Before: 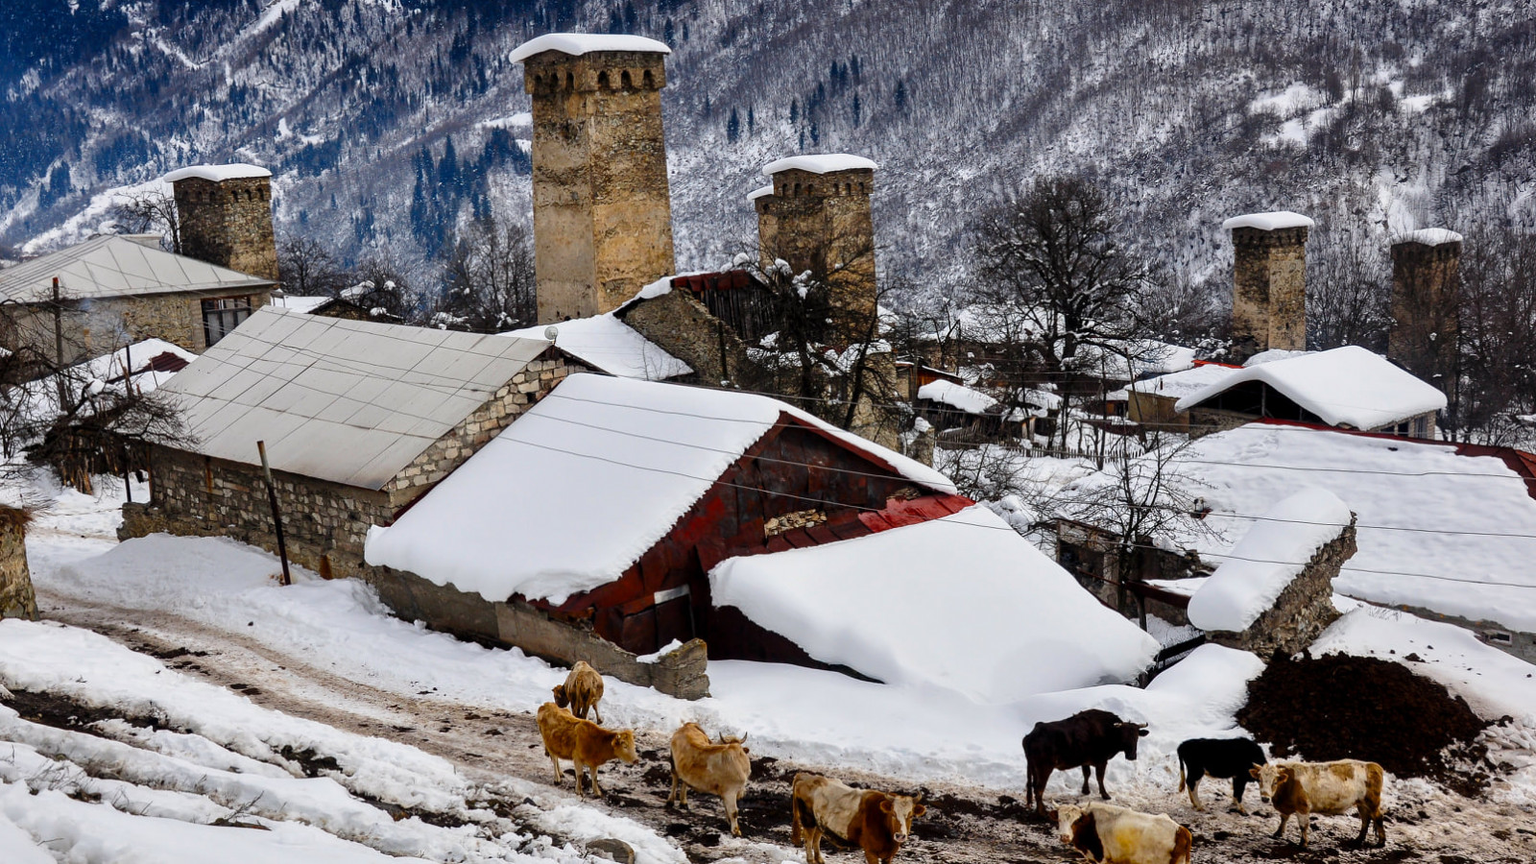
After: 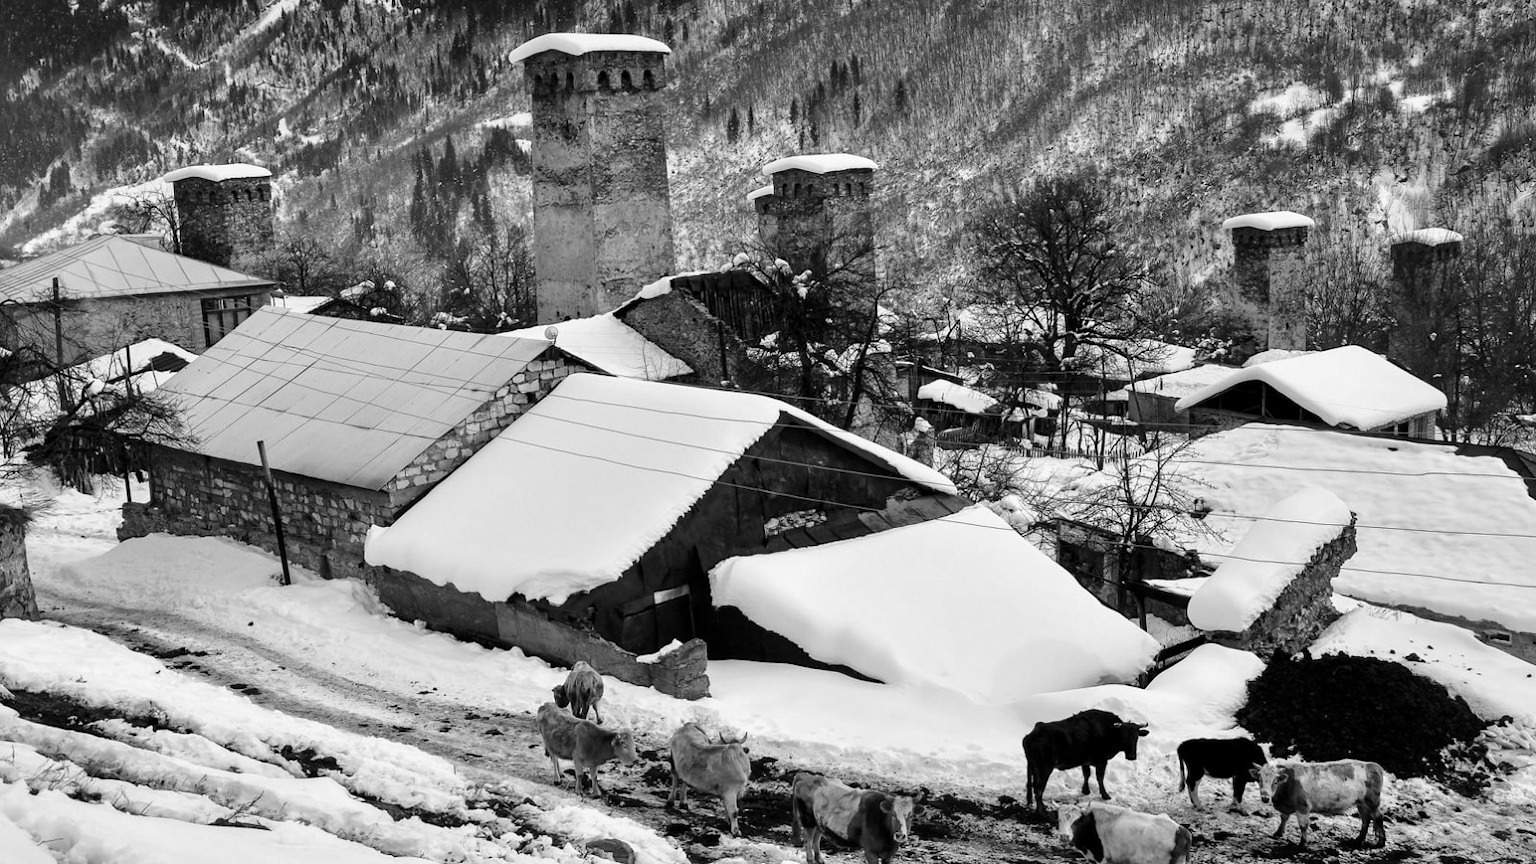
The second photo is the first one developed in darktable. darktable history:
levels: levels [0, 0.476, 0.951]
monochrome: on, module defaults
